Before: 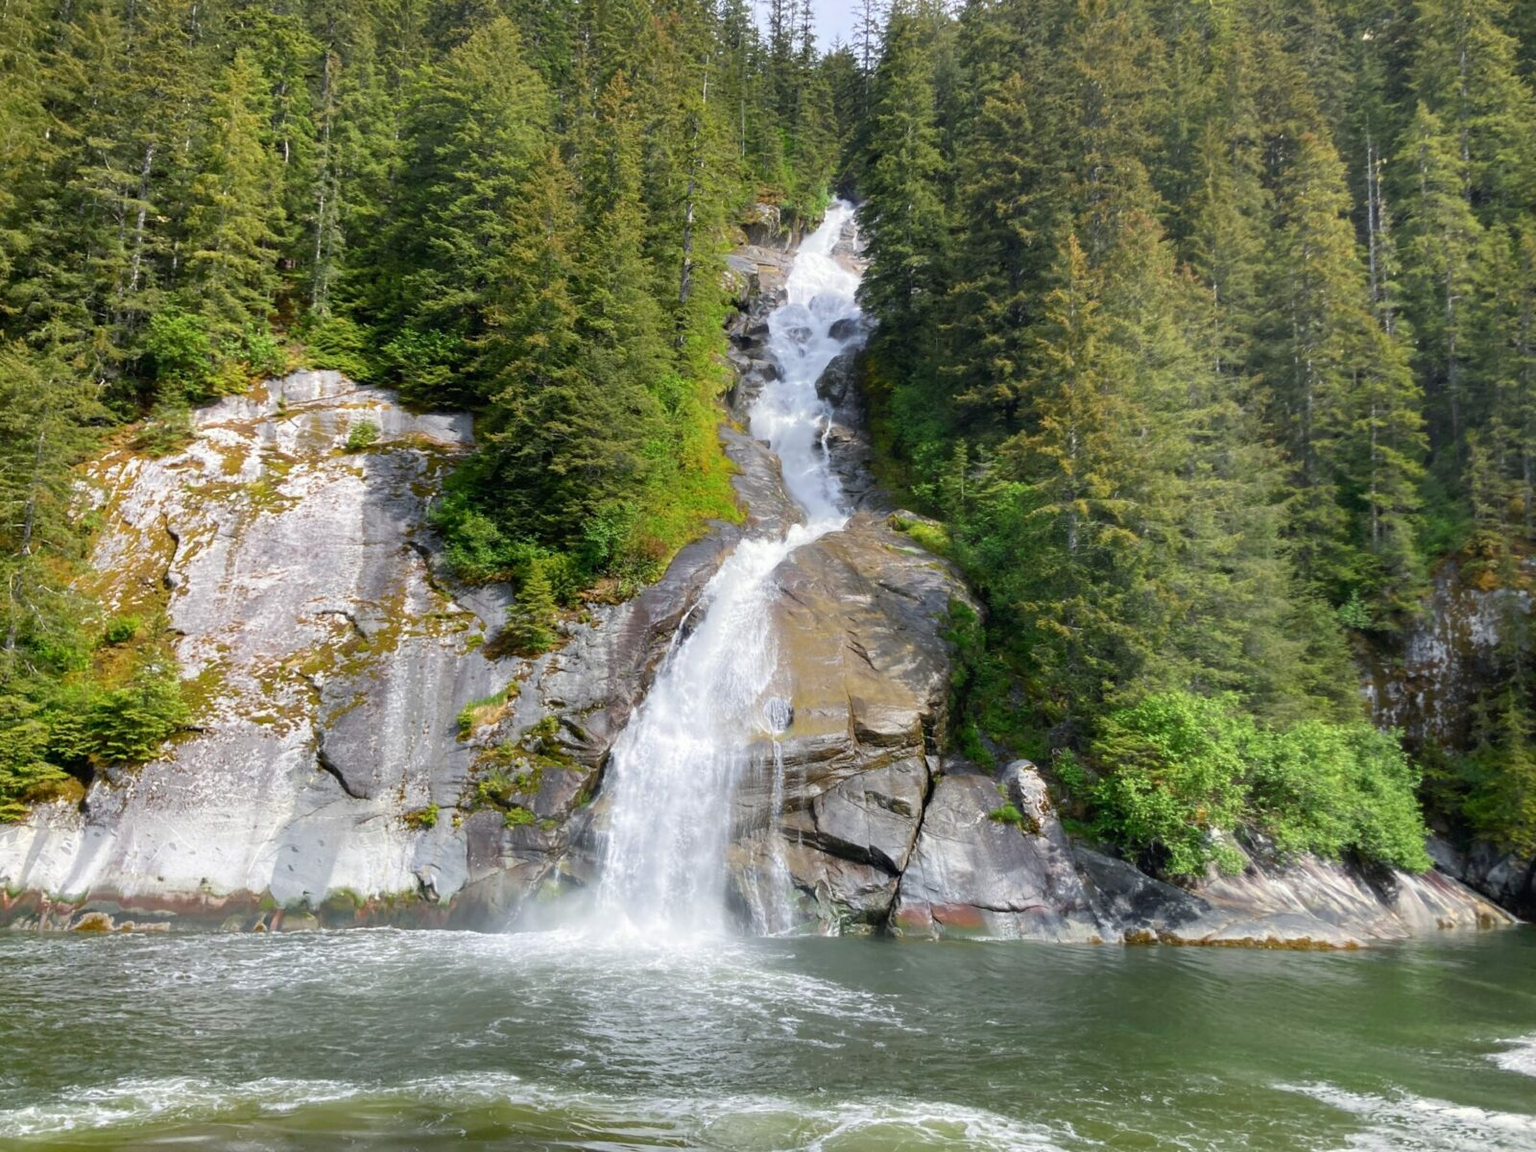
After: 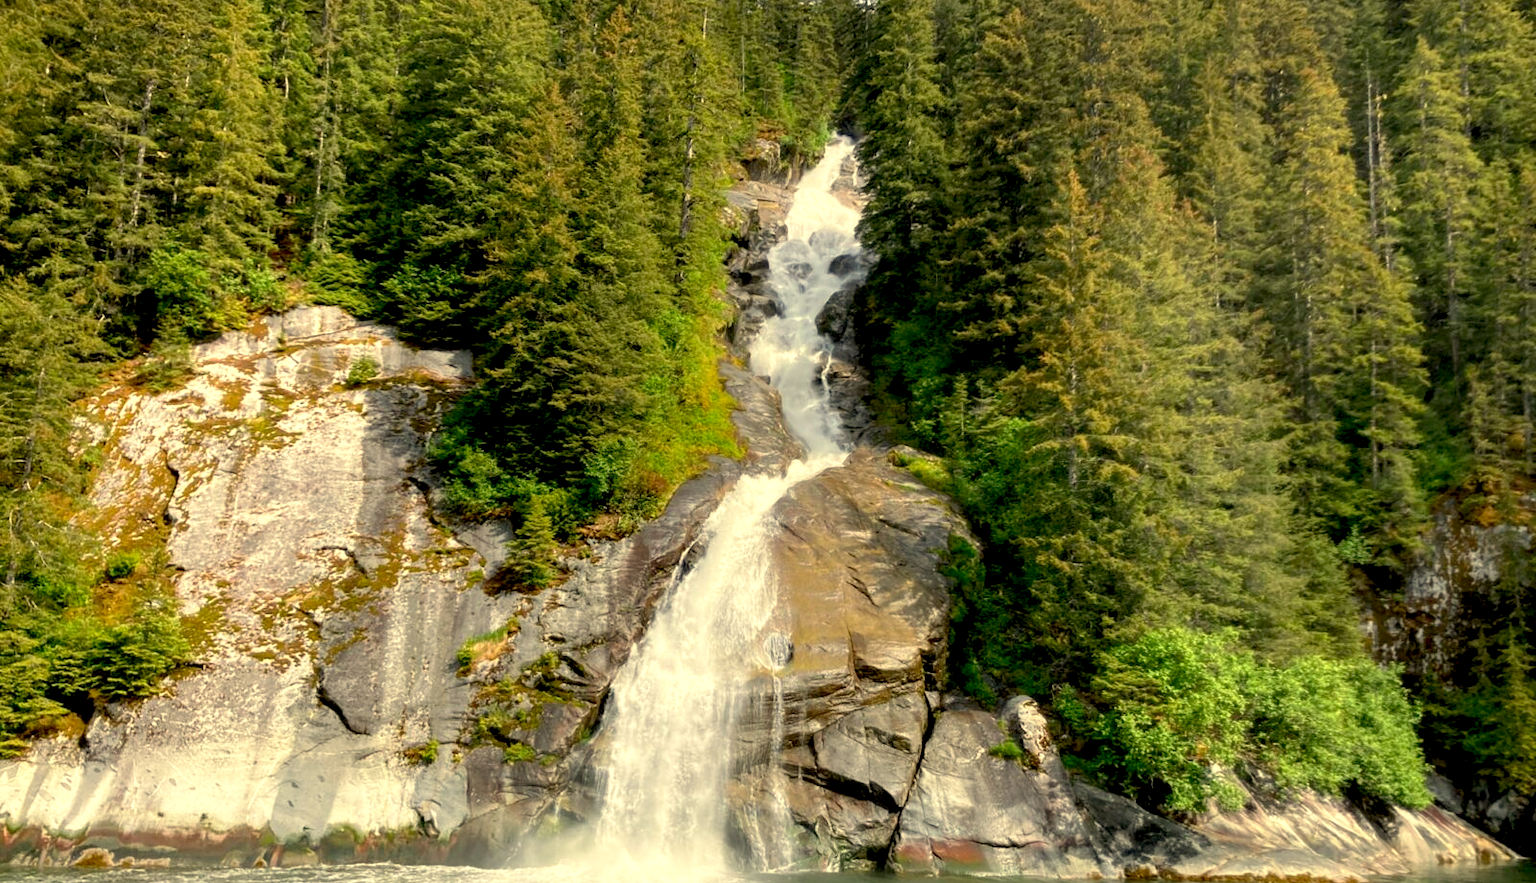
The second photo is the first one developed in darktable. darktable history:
white balance: red 1.08, blue 0.791
crop: top 5.667%, bottom 17.637%
base curve: curves: ch0 [(0.017, 0) (0.425, 0.441) (0.844, 0.933) (1, 1)], preserve colors none
local contrast: highlights 100%, shadows 100%, detail 120%, midtone range 0.2
